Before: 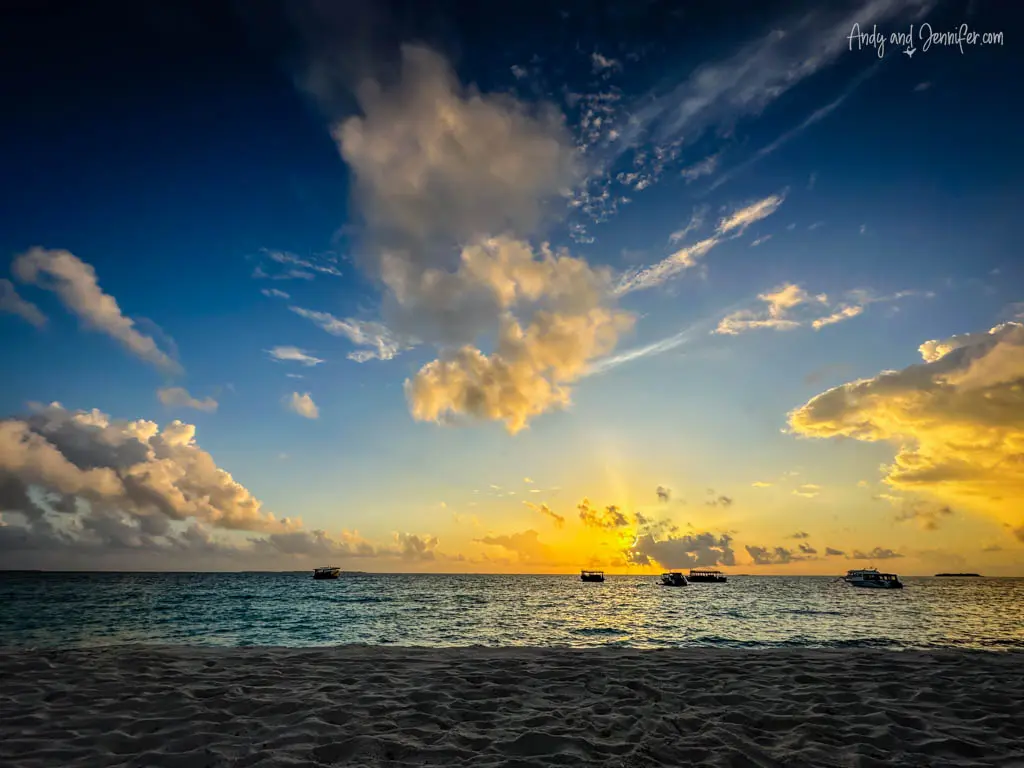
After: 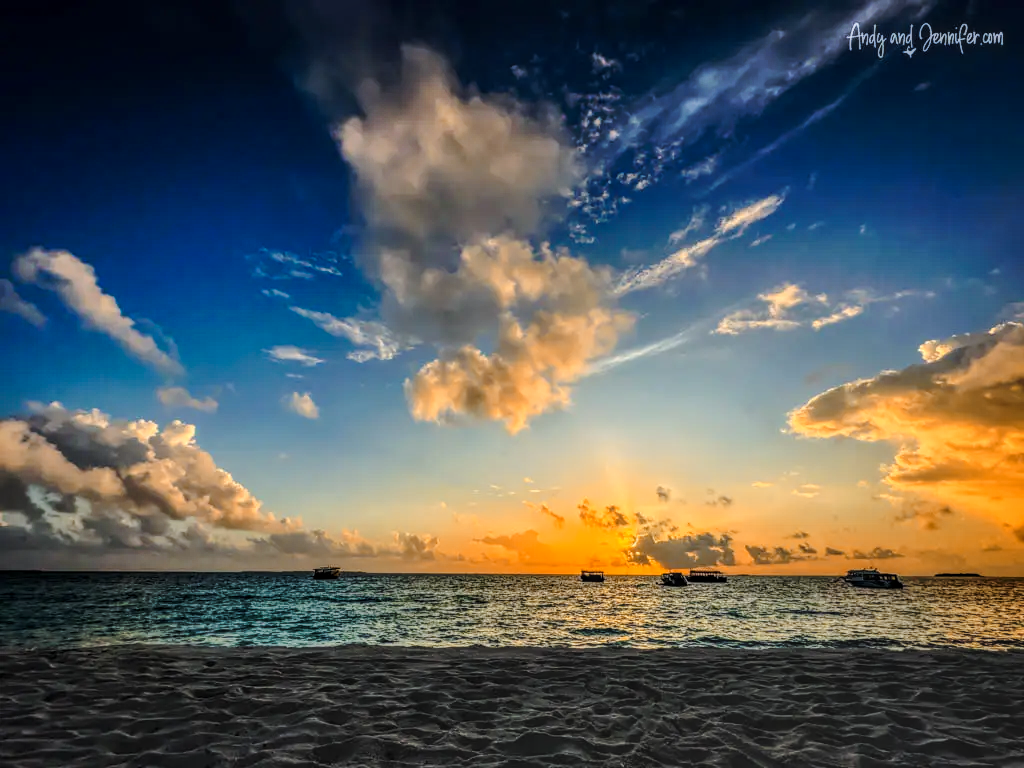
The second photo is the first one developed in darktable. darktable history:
color zones: curves: ch2 [(0, 0.5) (0.143, 0.5) (0.286, 0.416) (0.429, 0.5) (0.571, 0.5) (0.714, 0.5) (0.857, 0.5) (1, 0.5)]
local contrast: highlights 0%, shadows 0%, detail 133%
shadows and highlights: highlights 70.7, soften with gaussian
base curve: curves: ch0 [(0, 0) (0.073, 0.04) (0.157, 0.139) (0.492, 0.492) (0.758, 0.758) (1, 1)], preserve colors none
